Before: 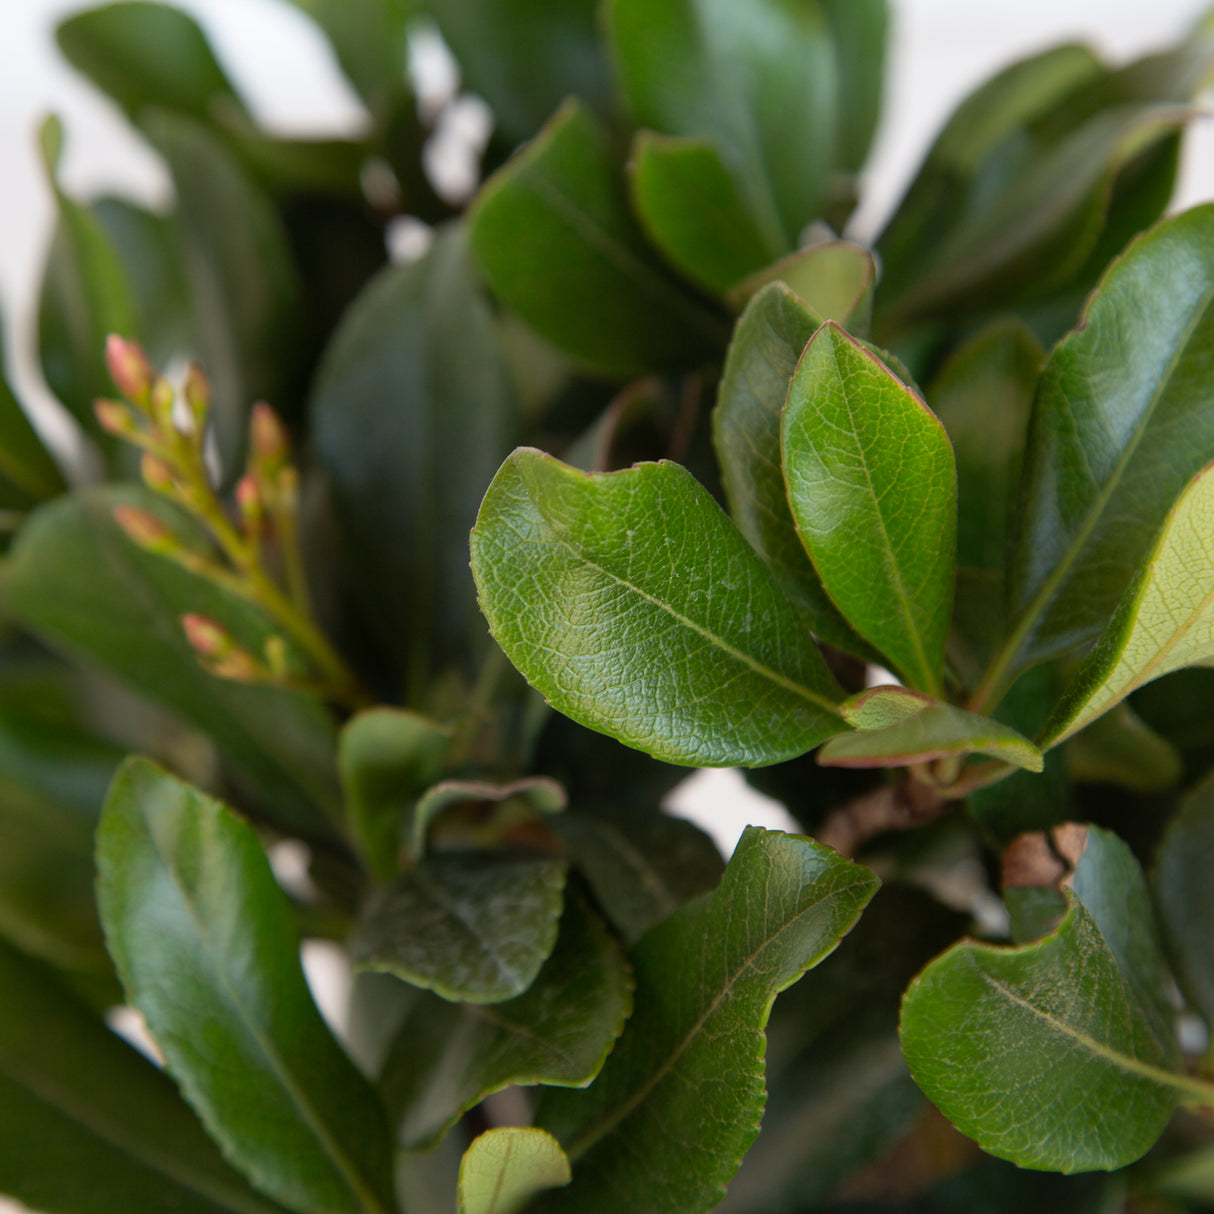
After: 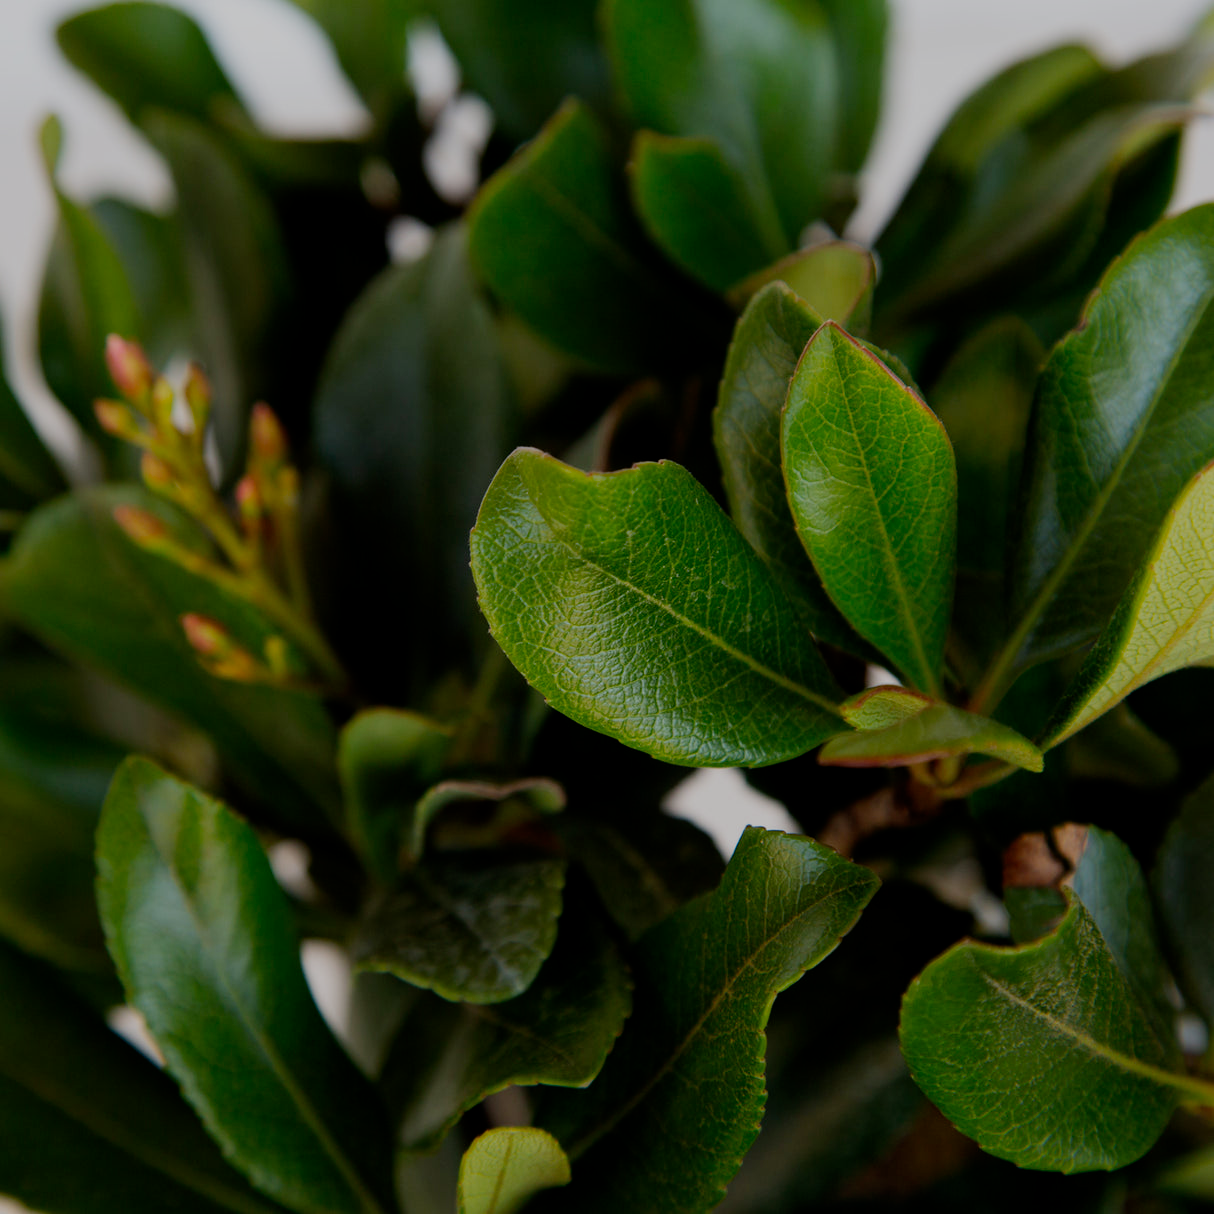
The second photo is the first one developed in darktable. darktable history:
color balance: output saturation 110%
exposure: compensate highlight preservation false
filmic rgb: middle gray luminance 29%, black relative exposure -10.3 EV, white relative exposure 5.5 EV, threshold 6 EV, target black luminance 0%, hardness 3.95, latitude 2.04%, contrast 1.132, highlights saturation mix 5%, shadows ↔ highlights balance 15.11%, add noise in highlights 0, preserve chrominance no, color science v3 (2019), use custom middle-gray values true, iterations of high-quality reconstruction 0, contrast in highlights soft, enable highlight reconstruction true
